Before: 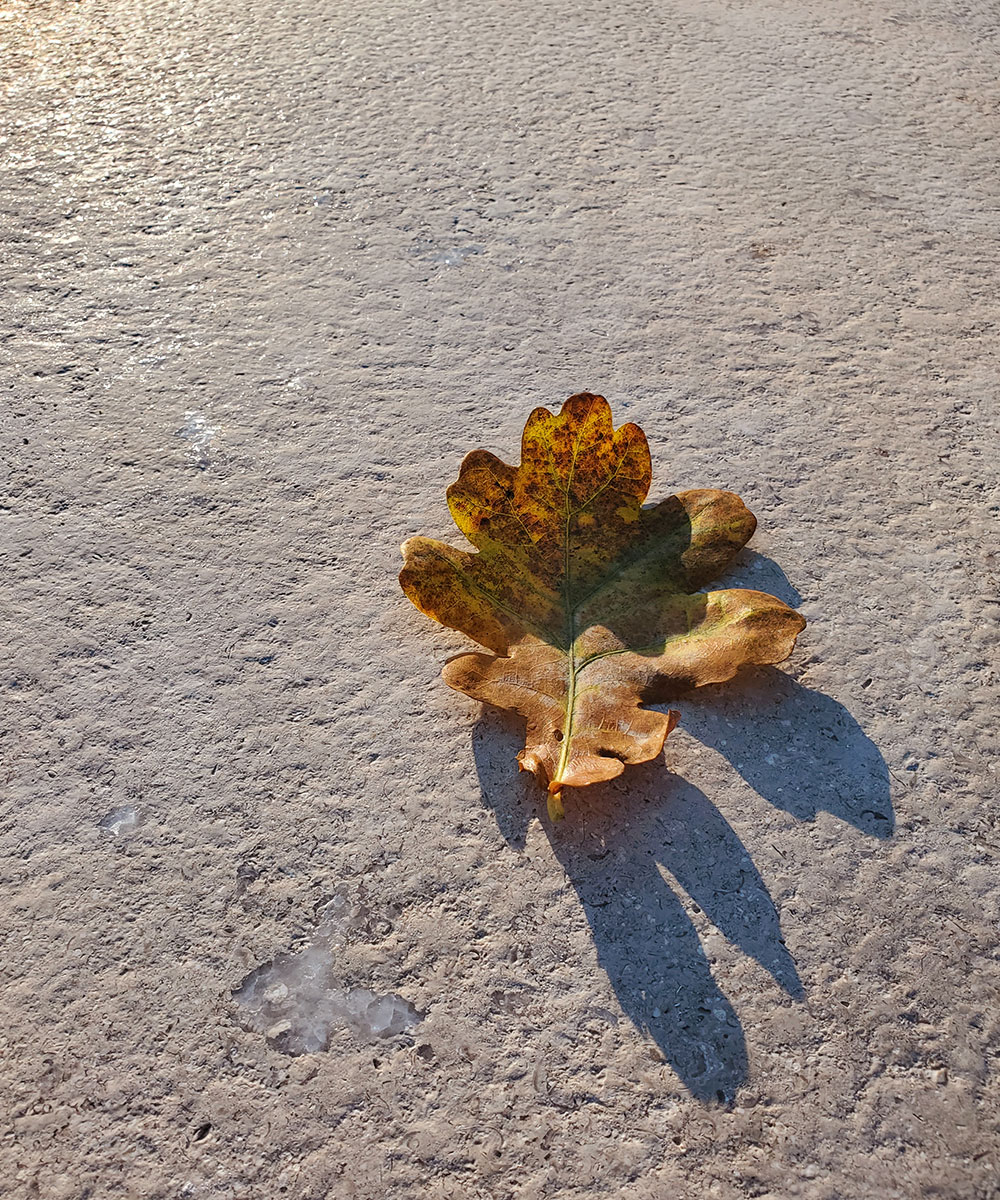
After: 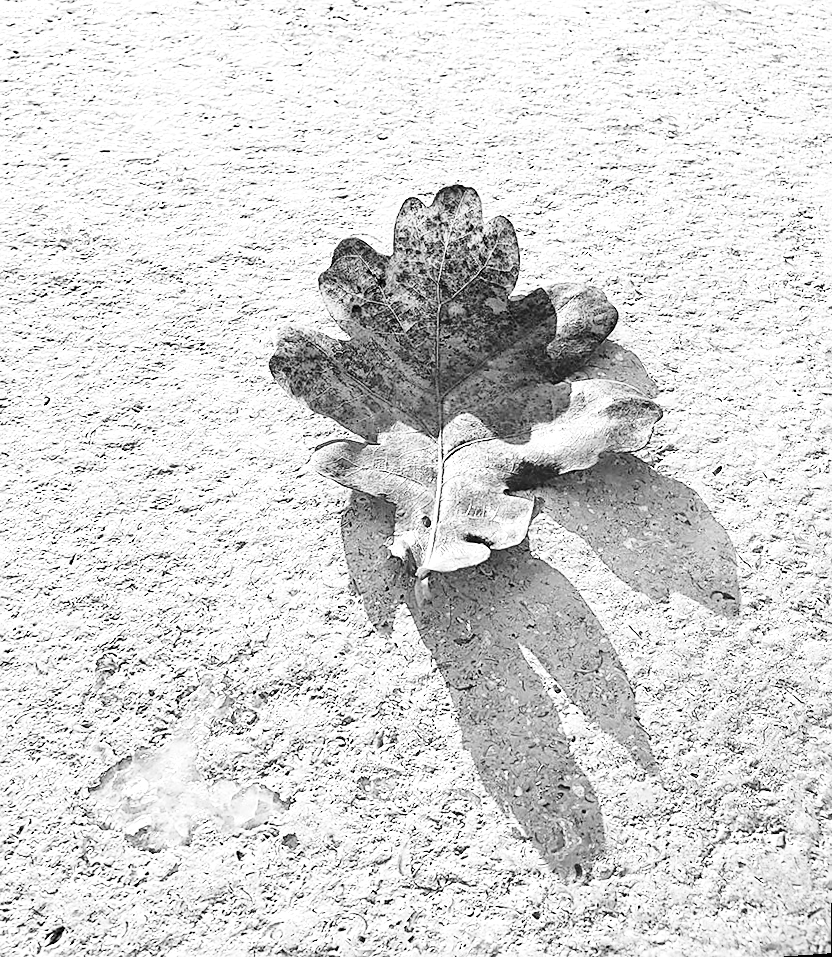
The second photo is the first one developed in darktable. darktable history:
sharpen: on, module defaults
exposure: black level correction 0, exposure 1.379 EV, compensate exposure bias true, compensate highlight preservation false
rotate and perspective: rotation 0.679°, lens shift (horizontal) 0.136, crop left 0.009, crop right 0.991, crop top 0.078, crop bottom 0.95
crop: left 16.315%, top 14.246%
base curve: curves: ch0 [(0, 0) (0.028, 0.03) (0.121, 0.232) (0.46, 0.748) (0.859, 0.968) (1, 1)], preserve colors none
white balance: red 1.004, blue 1.024
color balance rgb: linear chroma grading › global chroma 15%, perceptual saturation grading › global saturation 30%
color calibration: output gray [0.253, 0.26, 0.487, 0], gray › normalize channels true, illuminant same as pipeline (D50), adaptation XYZ, x 0.346, y 0.359, gamut compression 0
